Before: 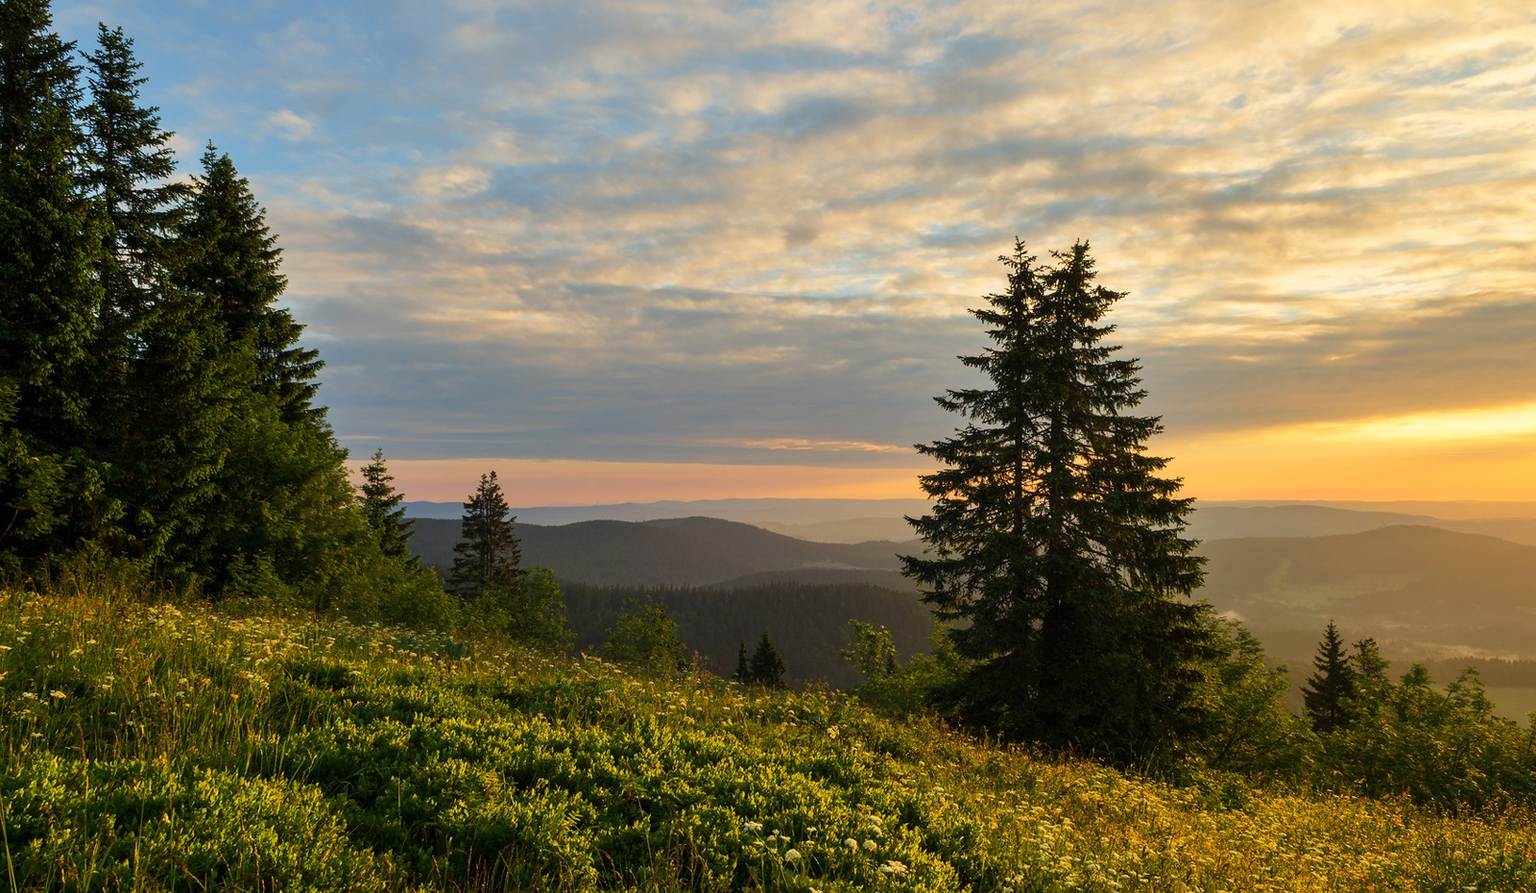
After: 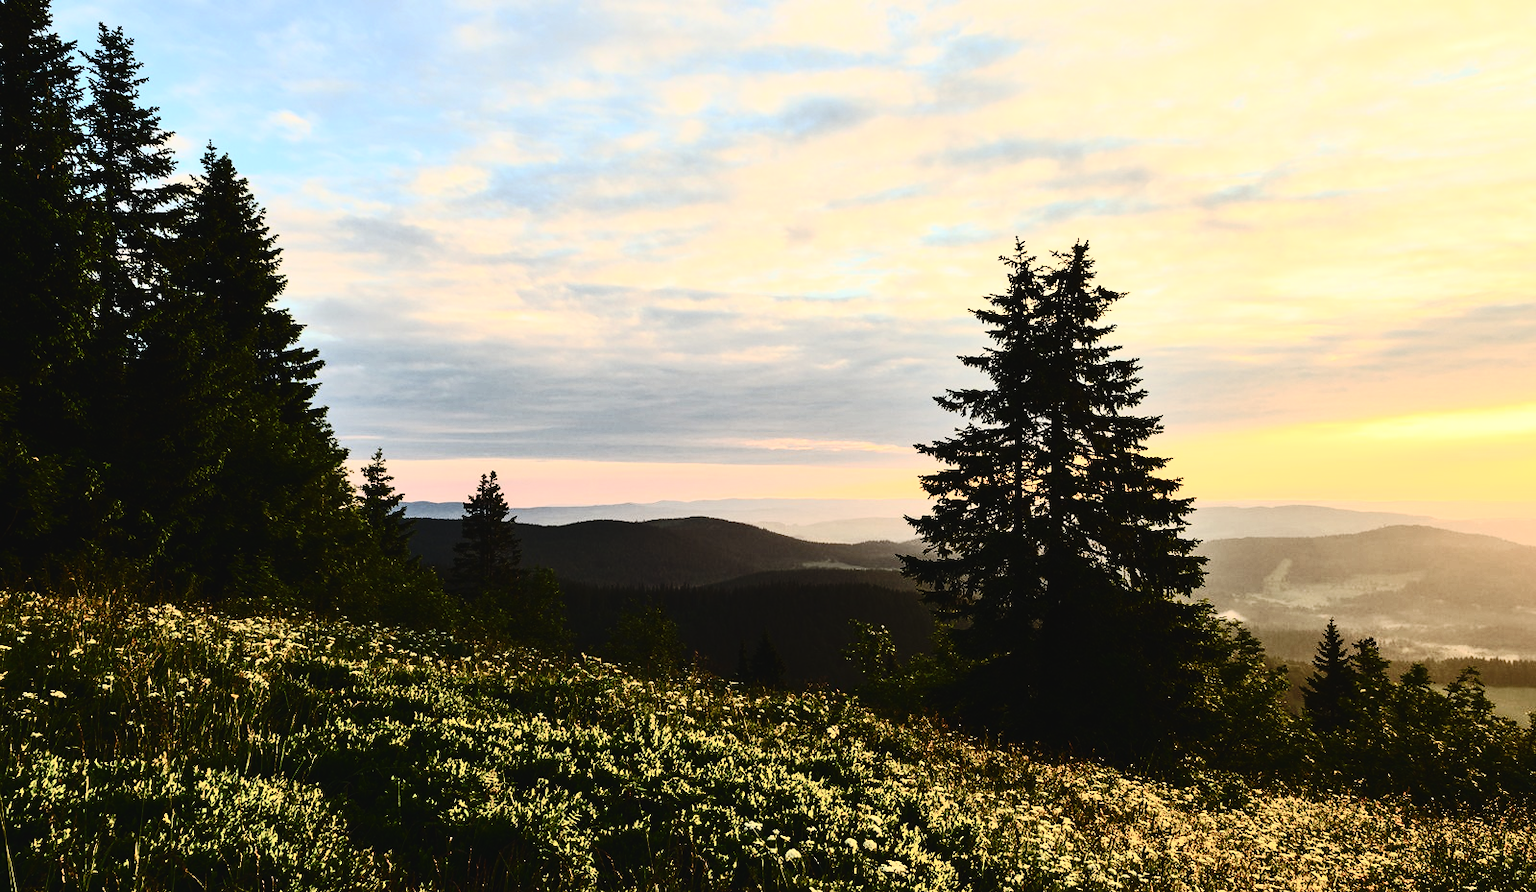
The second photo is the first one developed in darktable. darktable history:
tone curve: curves: ch0 [(0, 0) (0.003, 0.005) (0.011, 0.006) (0.025, 0.013) (0.044, 0.027) (0.069, 0.042) (0.1, 0.06) (0.136, 0.085) (0.177, 0.118) (0.224, 0.171) (0.277, 0.239) (0.335, 0.314) (0.399, 0.394) (0.468, 0.473) (0.543, 0.552) (0.623, 0.64) (0.709, 0.718) (0.801, 0.801) (0.898, 0.882) (1, 1)], preserve colors none
contrast brightness saturation: contrast 0.926, brightness 0.194
exposure: black level correction -0.025, exposure -0.117 EV, compensate highlight preservation false
